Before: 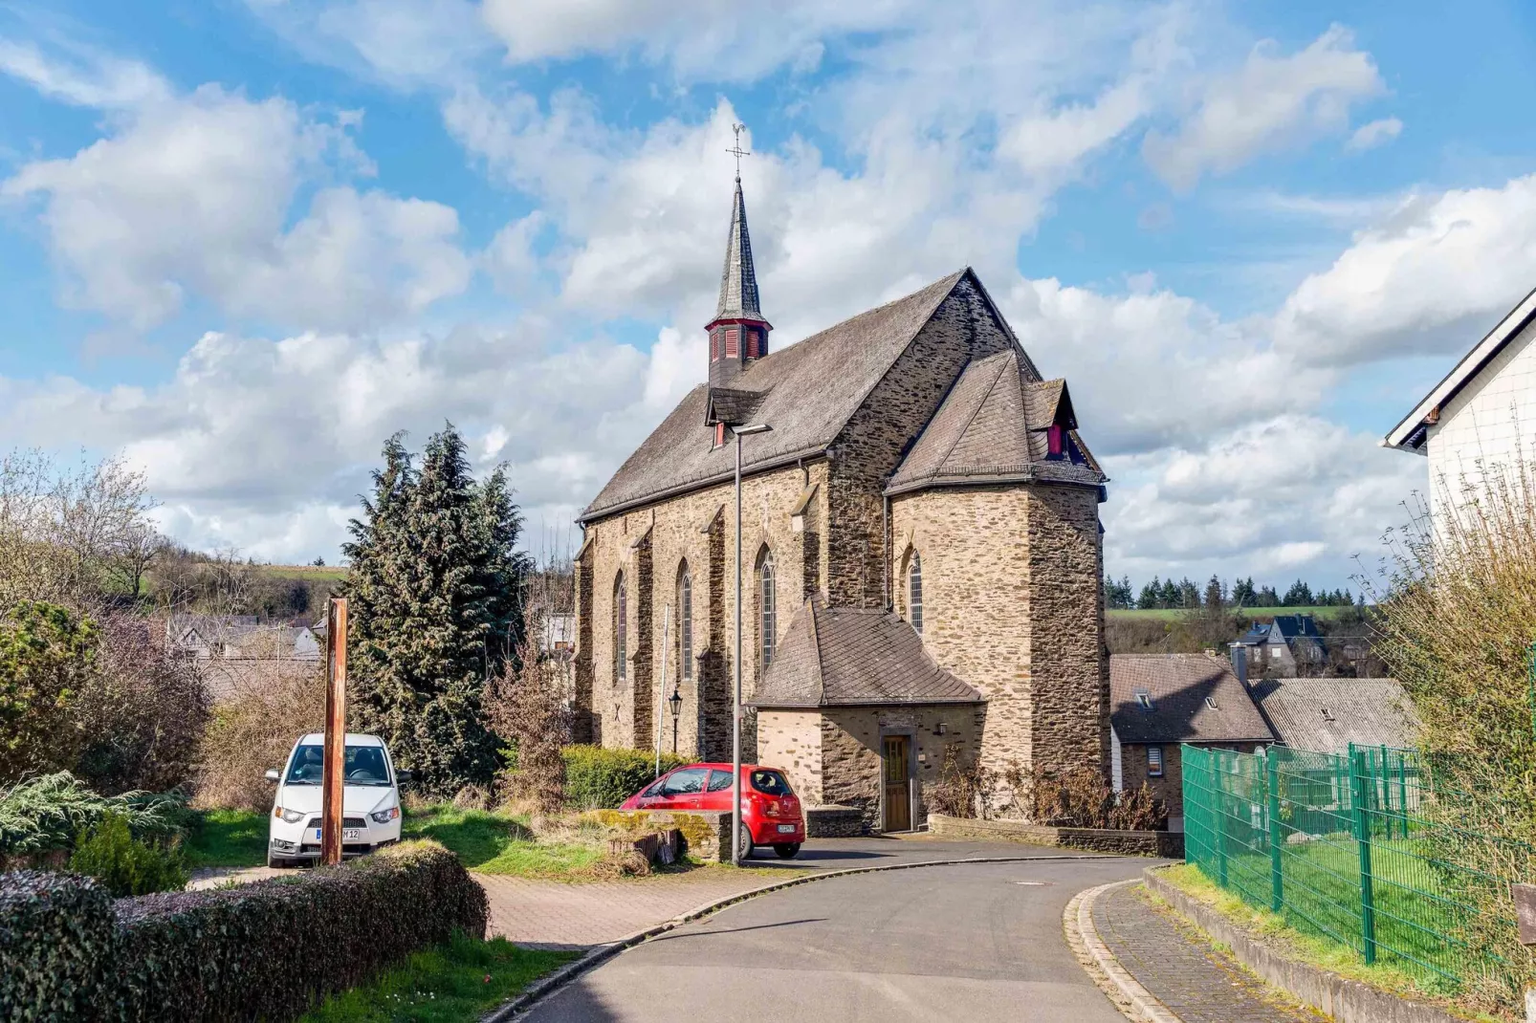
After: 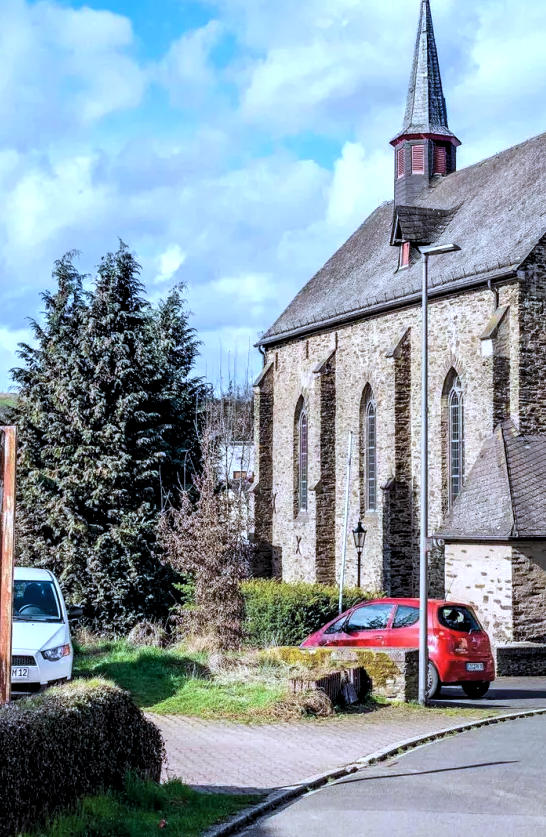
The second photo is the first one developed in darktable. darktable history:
levels: levels [0.062, 0.494, 0.925]
color calibration: illuminant custom, x 0.389, y 0.387, temperature 3810.23 K
crop and rotate: left 21.615%, top 18.766%, right 44.355%, bottom 2.986%
